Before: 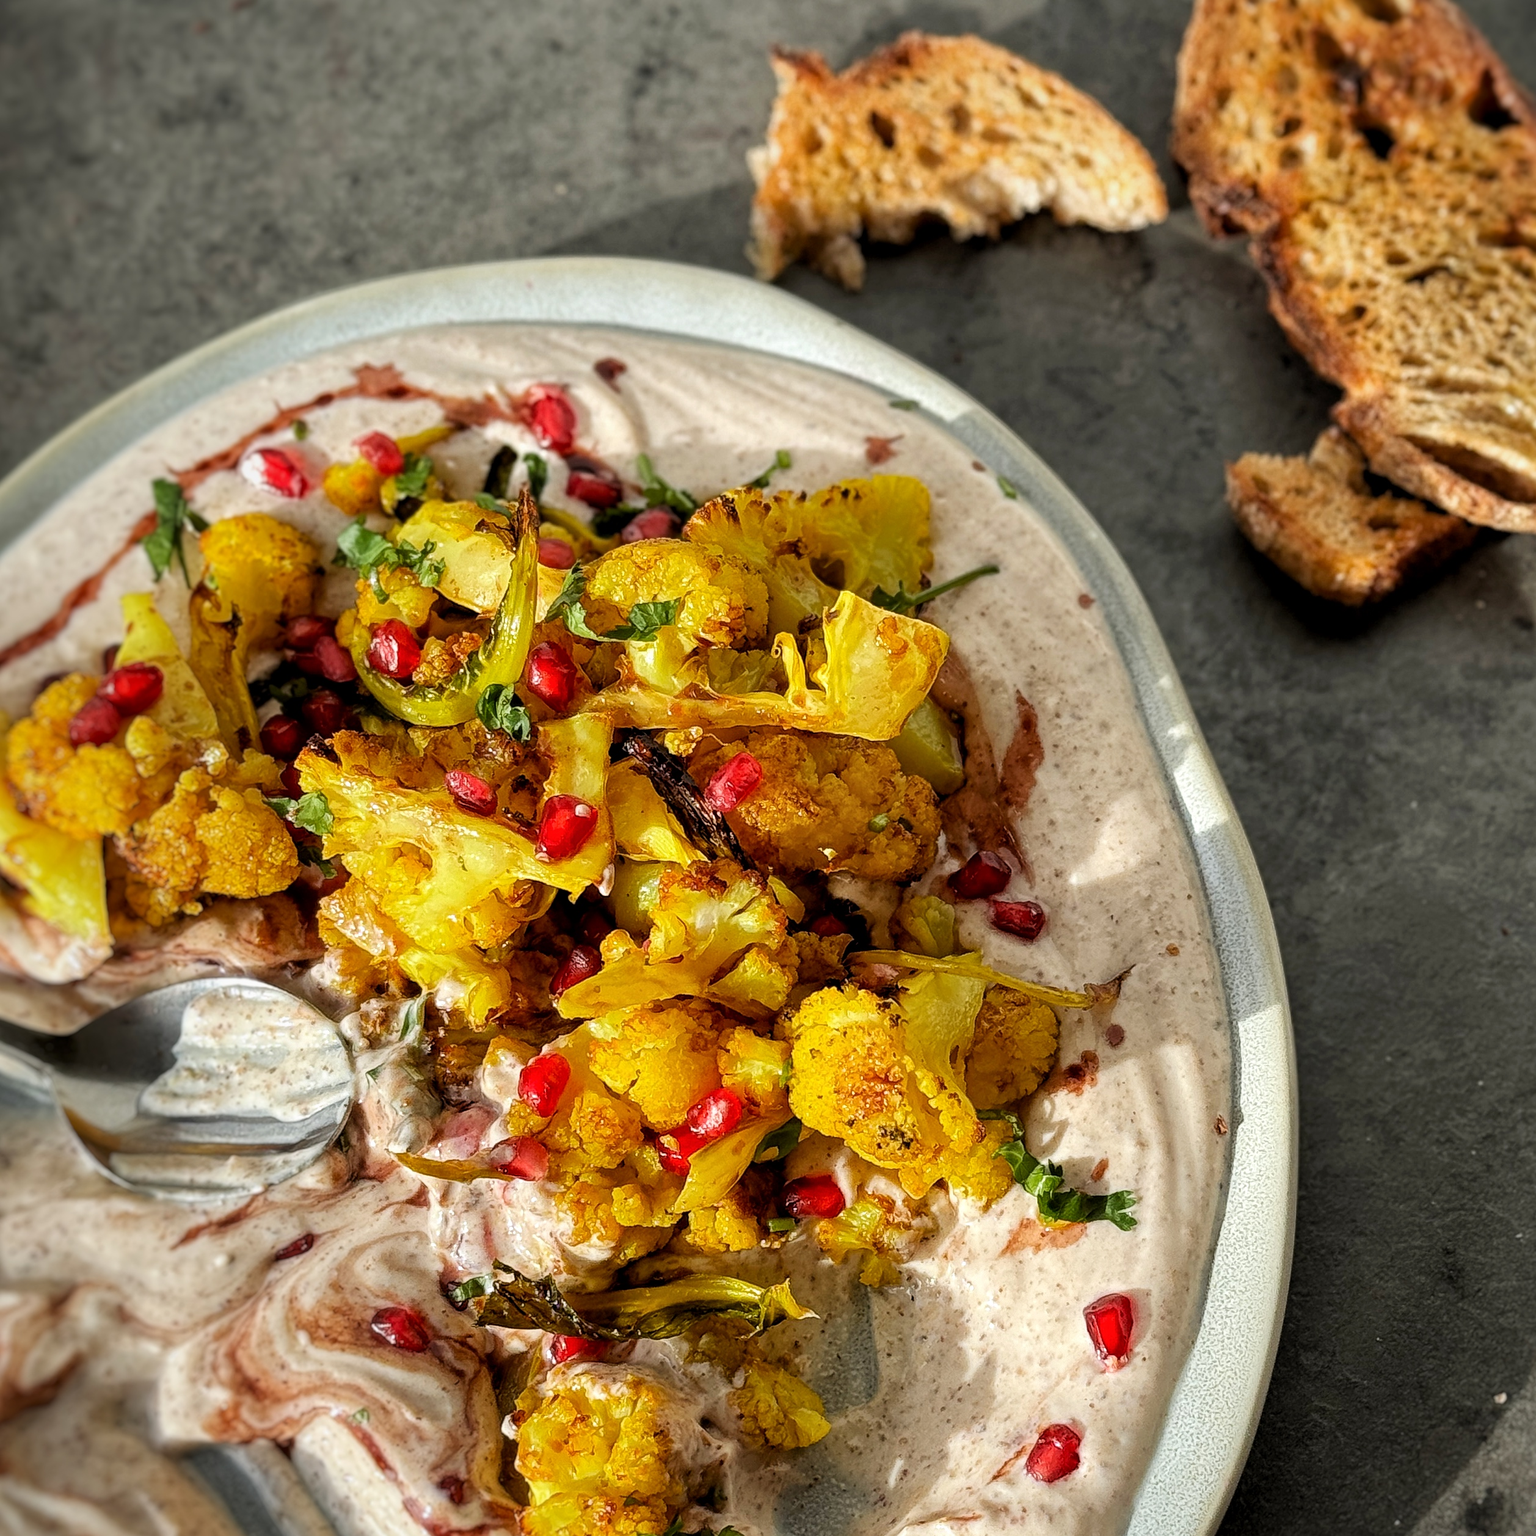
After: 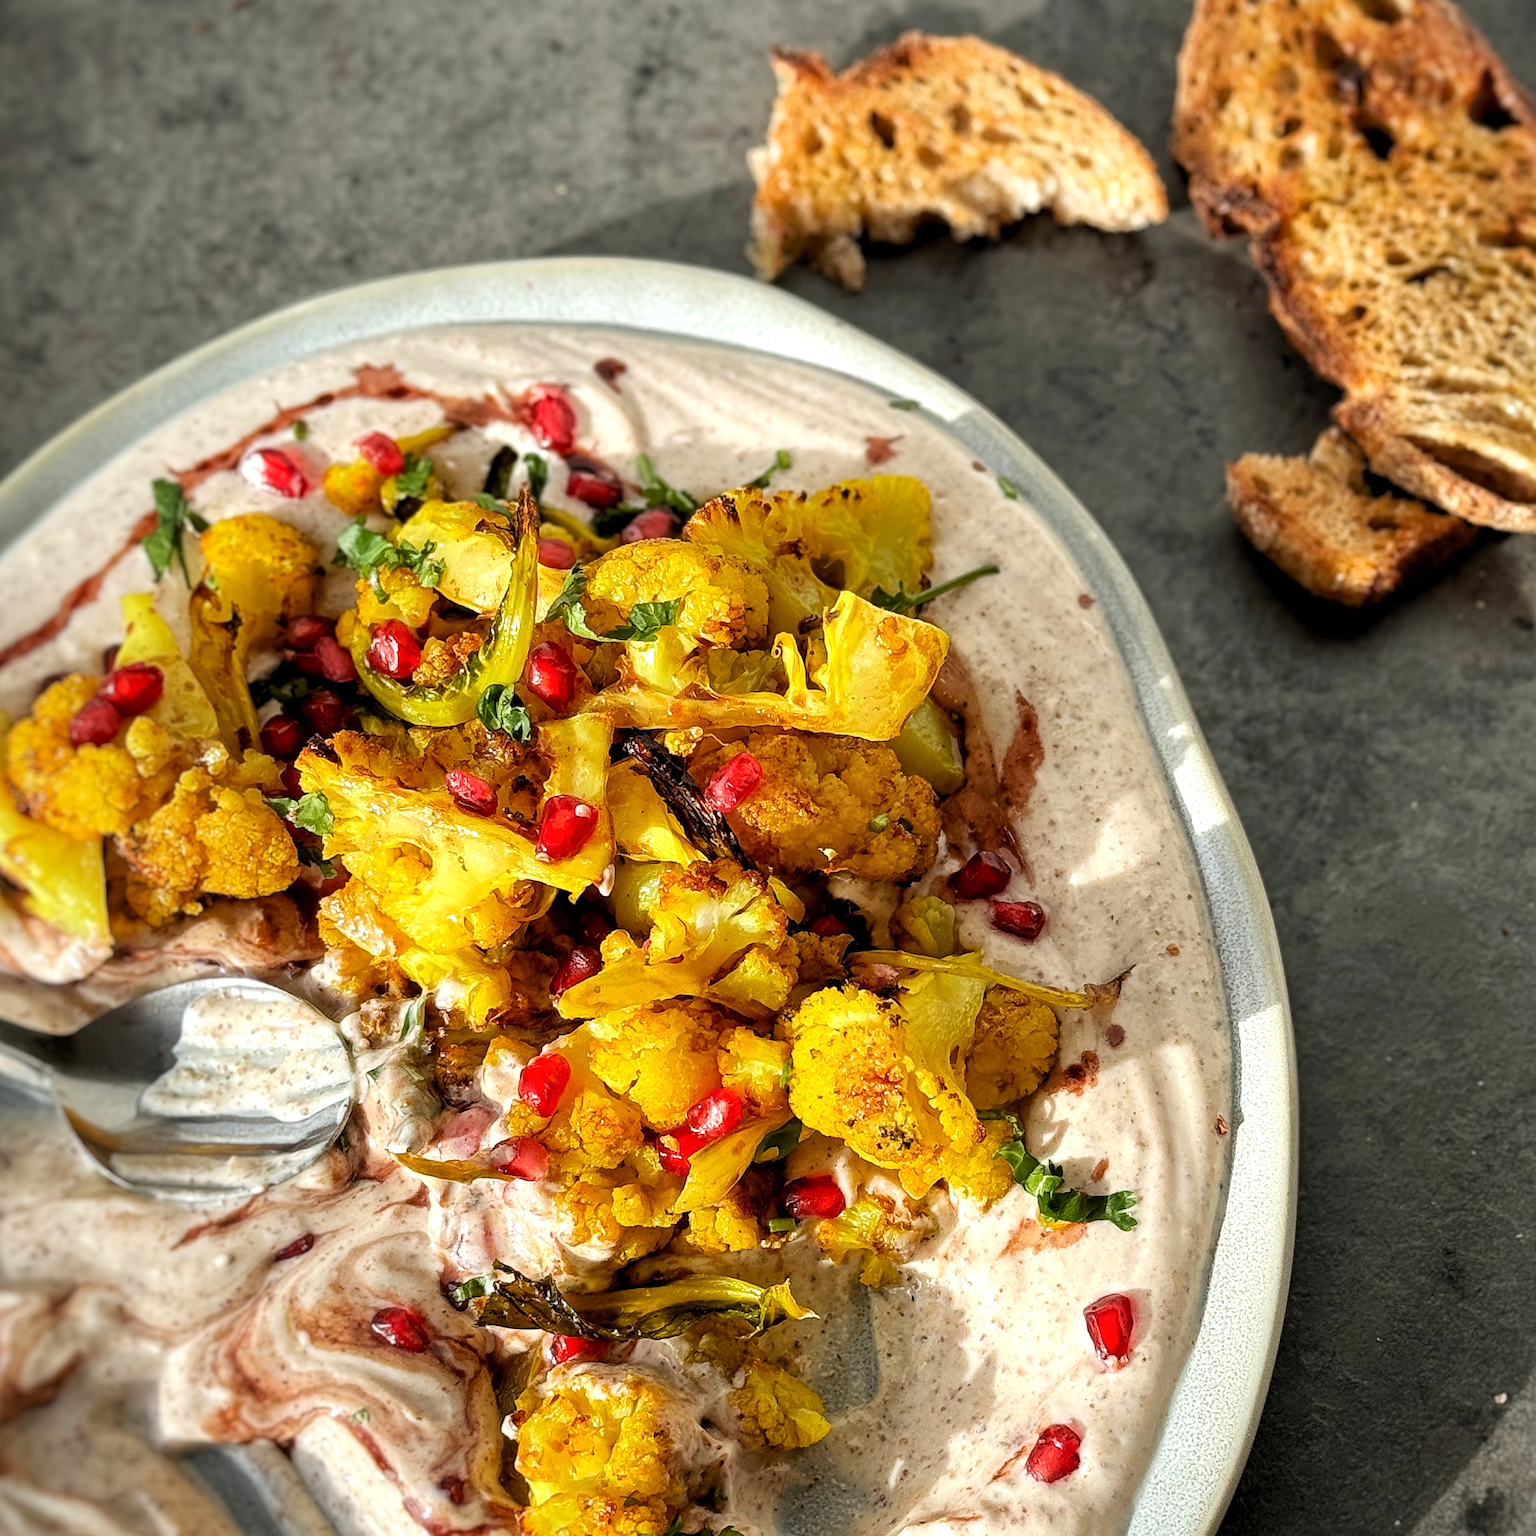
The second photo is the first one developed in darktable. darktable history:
exposure: exposure 0.3 EV, compensate highlight preservation false
